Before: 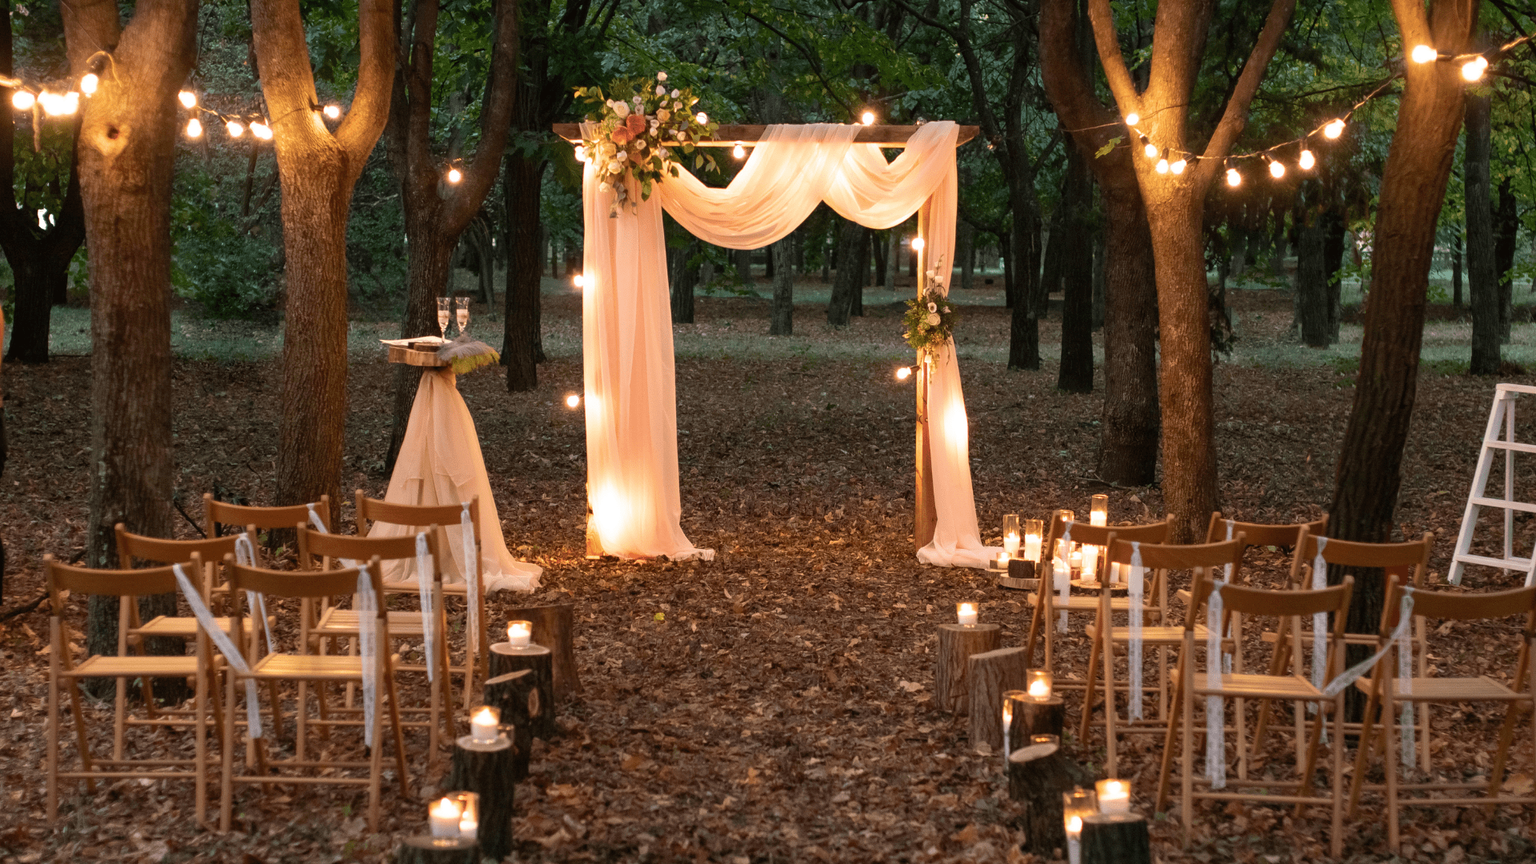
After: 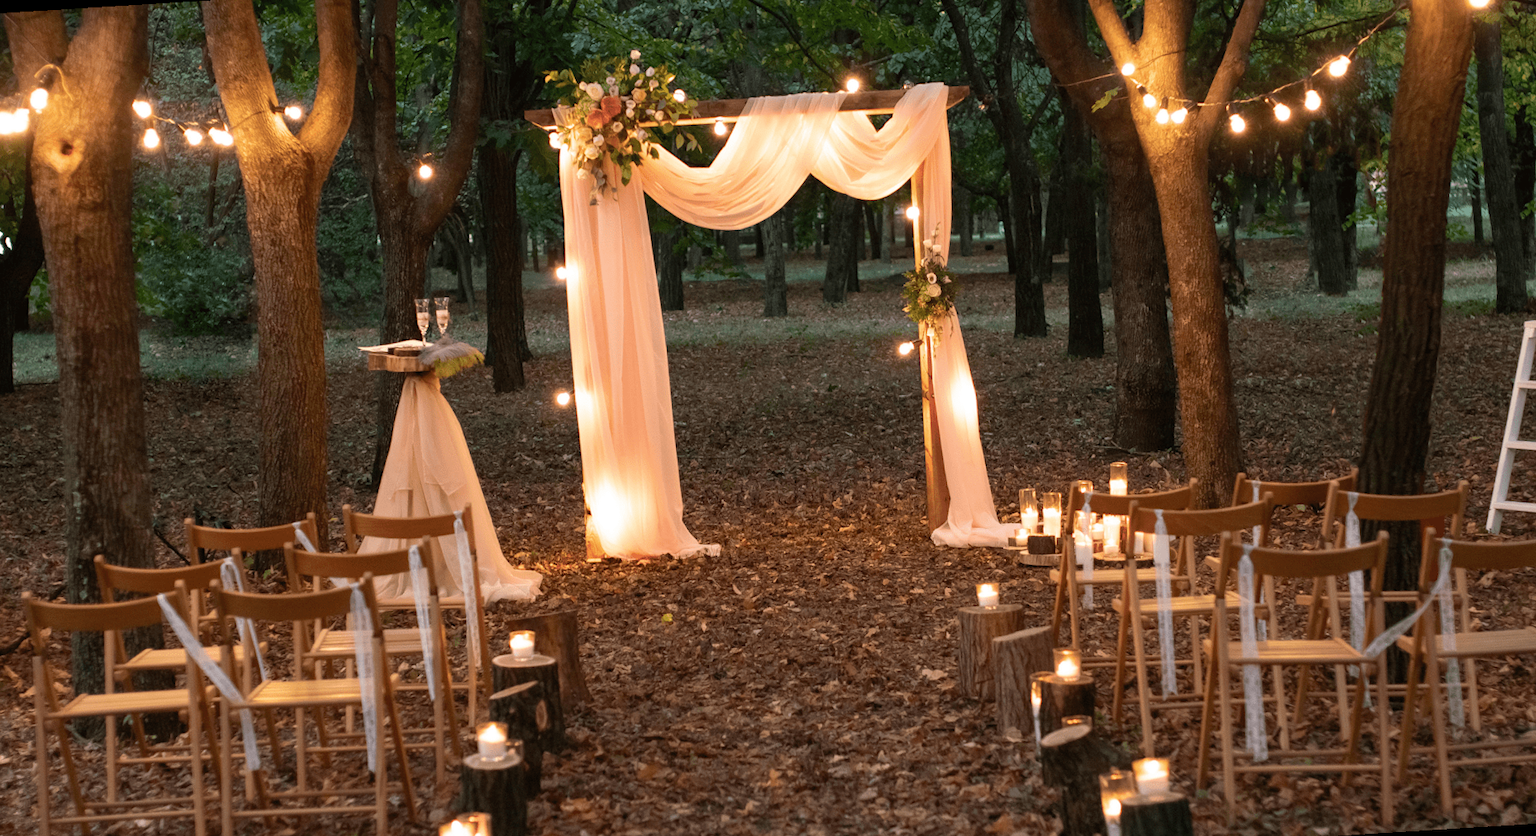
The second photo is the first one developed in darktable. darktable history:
rotate and perspective: rotation -3.52°, crop left 0.036, crop right 0.964, crop top 0.081, crop bottom 0.919
tone curve: color space Lab, linked channels, preserve colors none
